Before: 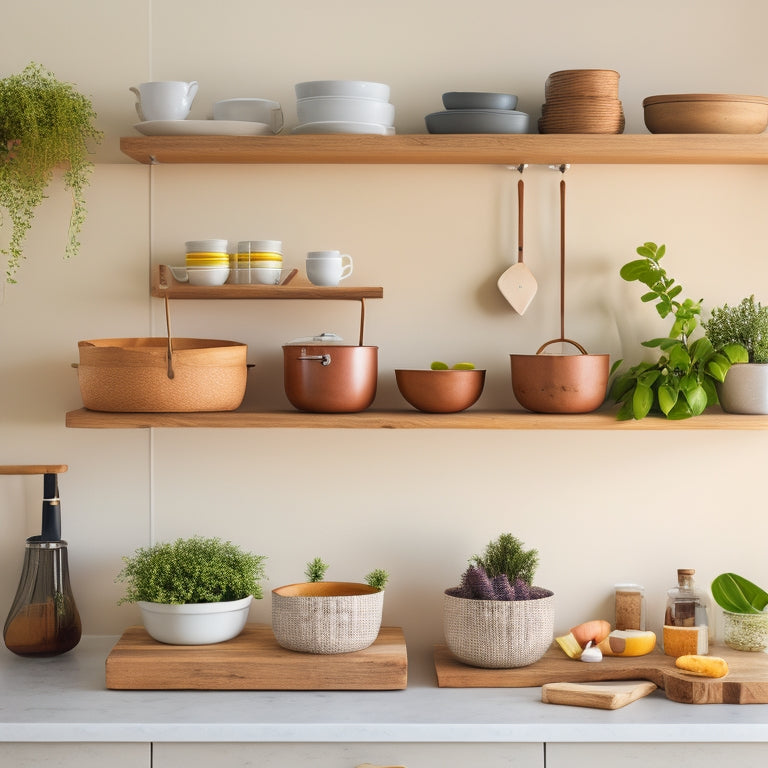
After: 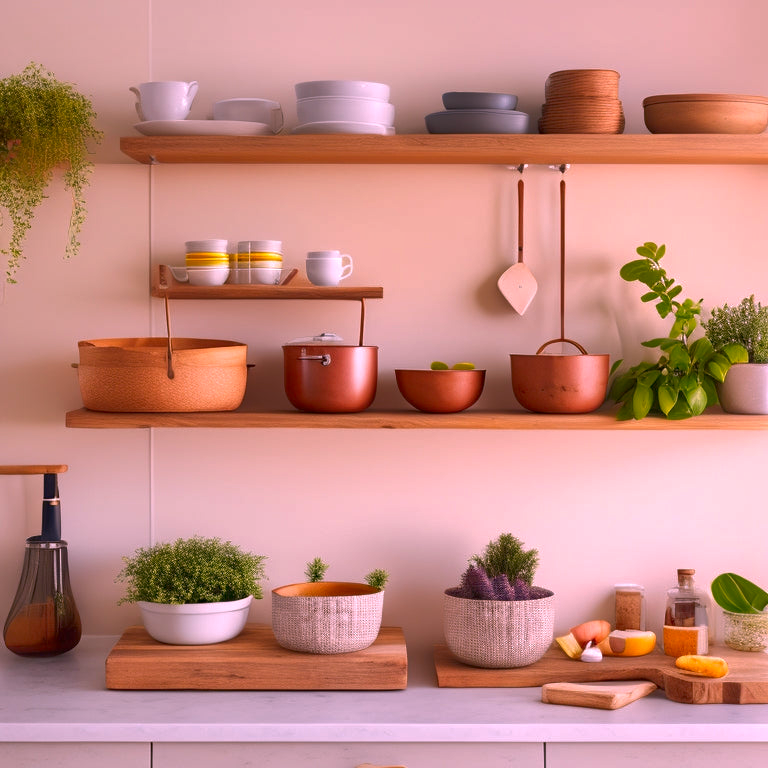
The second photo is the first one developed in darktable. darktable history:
white balance: red 1.188, blue 1.11
contrast brightness saturation: contrast 0.07, brightness -0.14, saturation 0.11
shadows and highlights: on, module defaults
